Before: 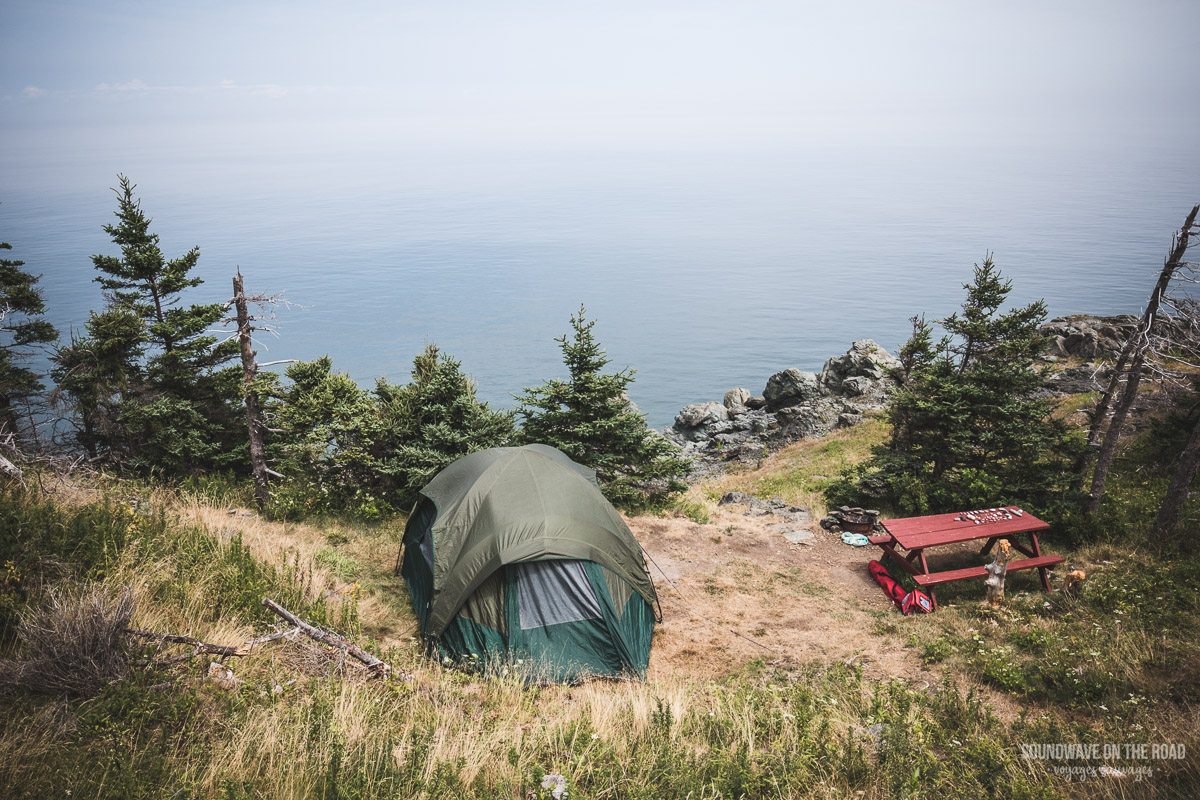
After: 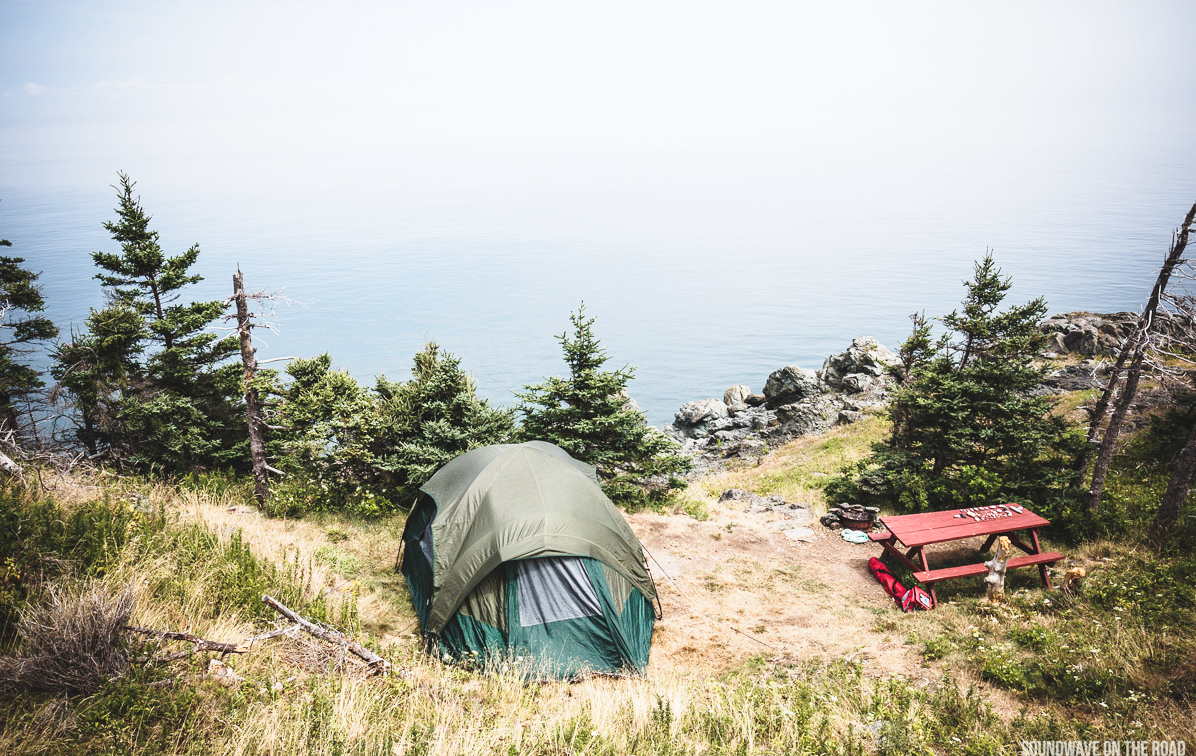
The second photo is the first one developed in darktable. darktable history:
crop: top 0.448%, right 0.264%, bottom 5.045%
base curve: curves: ch0 [(0, 0) (0.028, 0.03) (0.121, 0.232) (0.46, 0.748) (0.859, 0.968) (1, 1)], preserve colors none
